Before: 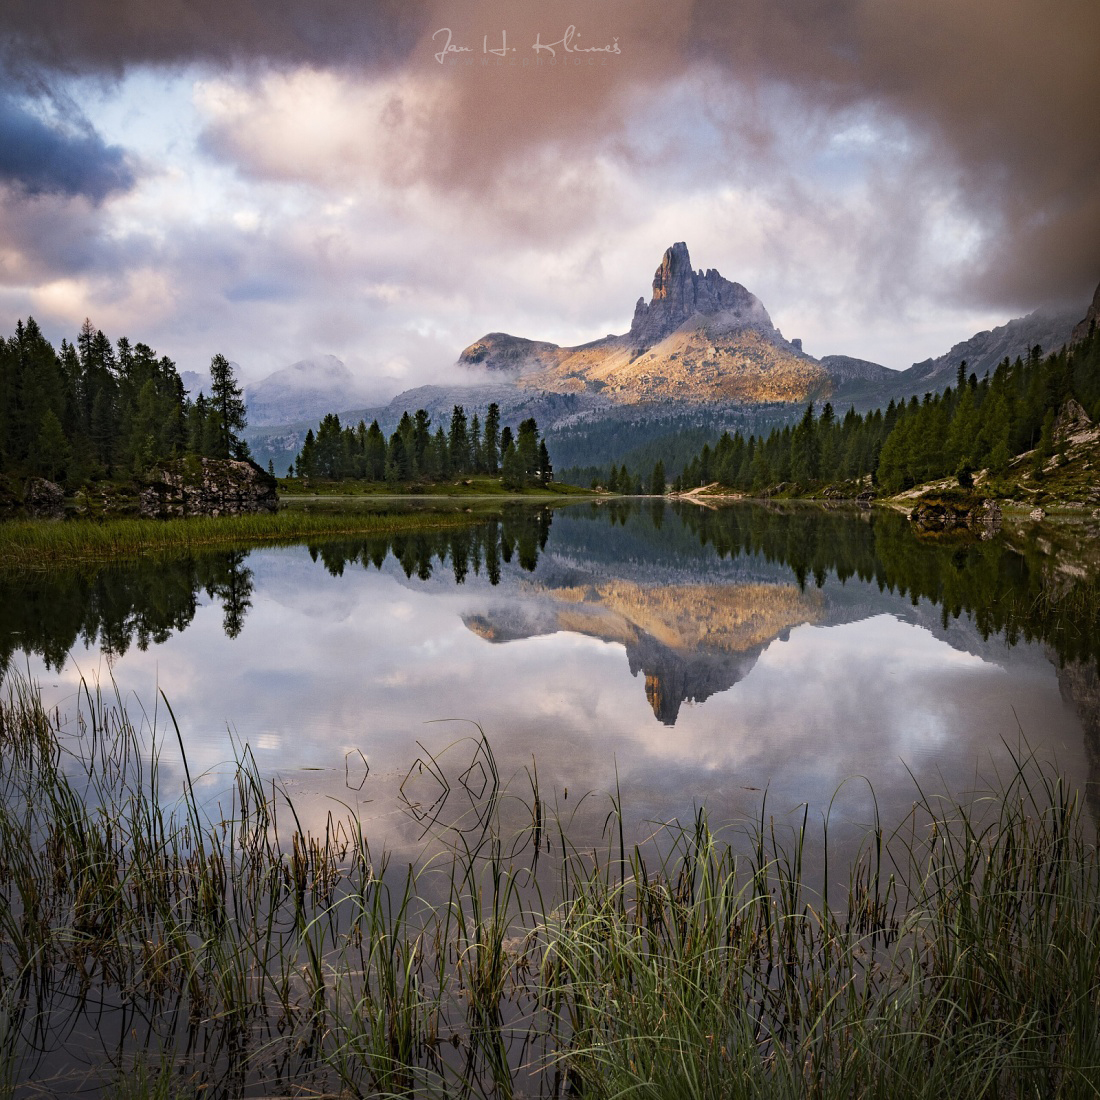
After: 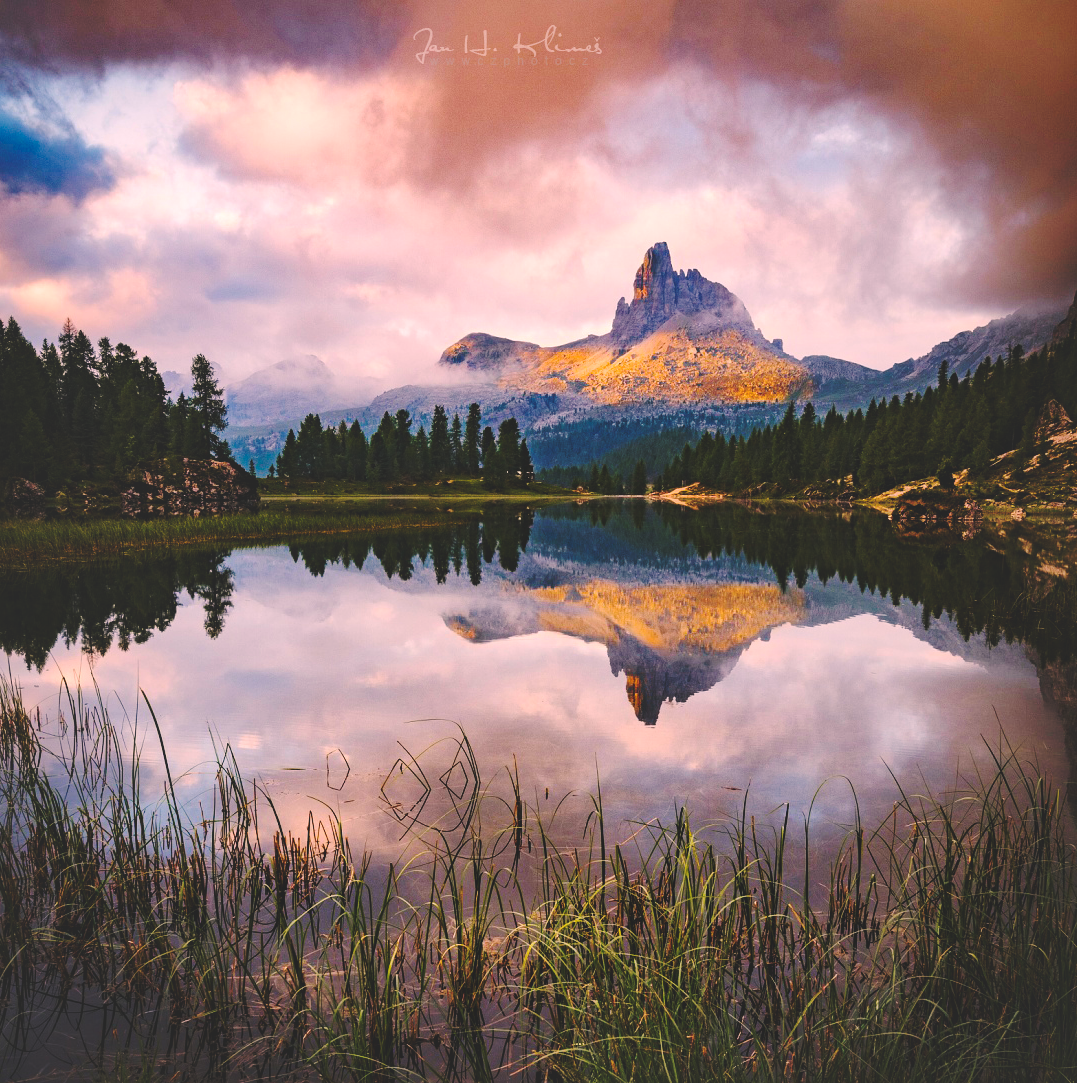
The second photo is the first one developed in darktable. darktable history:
base curve: curves: ch0 [(0, 0.024) (0.055, 0.065) (0.121, 0.166) (0.236, 0.319) (0.693, 0.726) (1, 1)], preserve colors none
color balance rgb: highlights gain › chroma 4.54%, highlights gain › hue 33.32°, linear chroma grading › global chroma 14.442%, perceptual saturation grading › global saturation 30.902%
crop: left 1.729%, right 0.282%, bottom 1.524%
local contrast: mode bilateral grid, contrast 19, coarseness 100, detail 150%, midtone range 0.2
